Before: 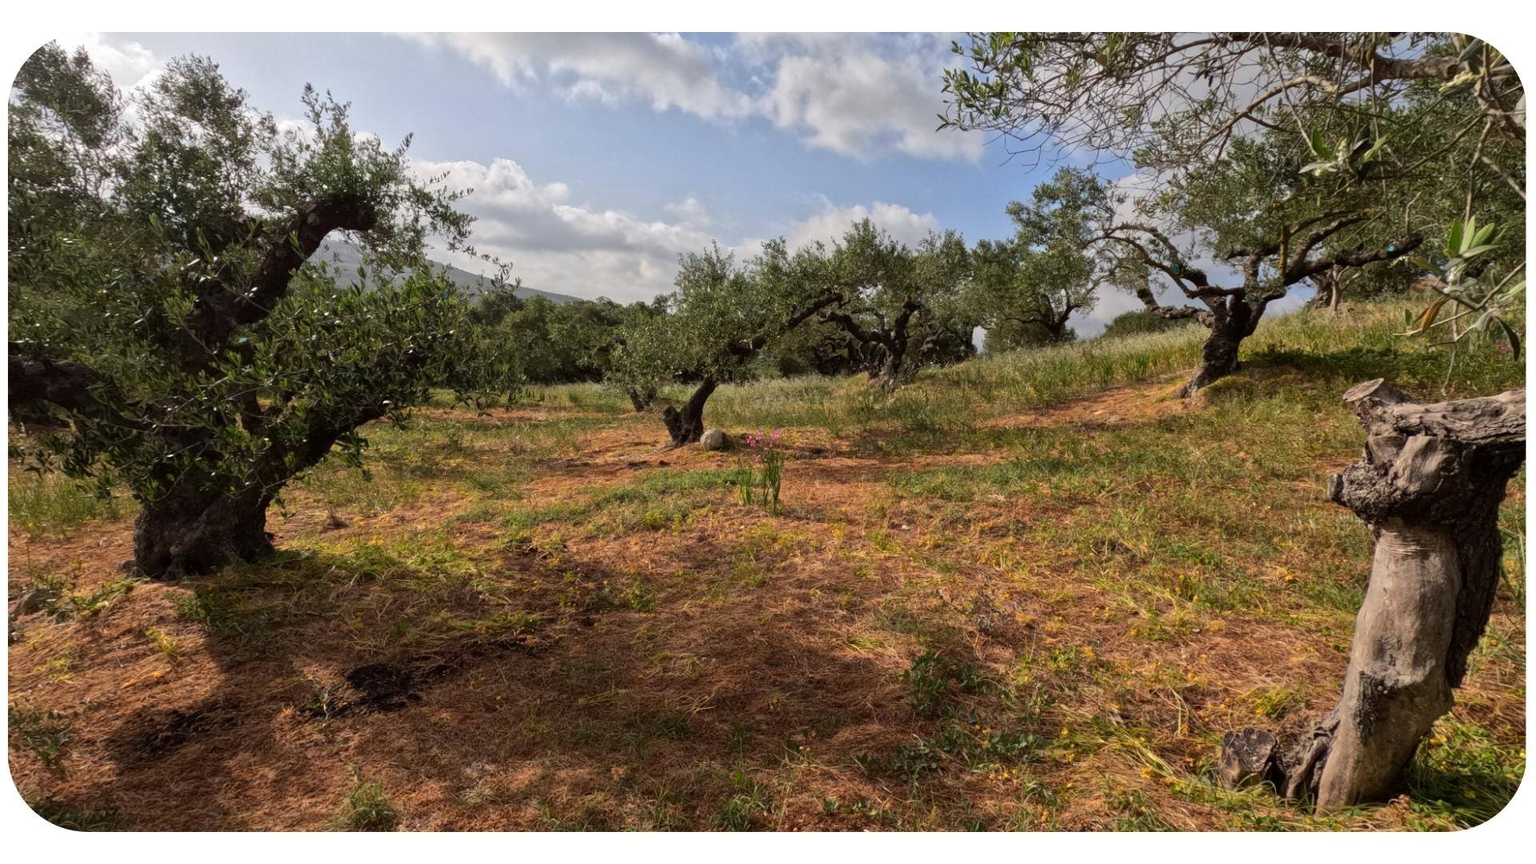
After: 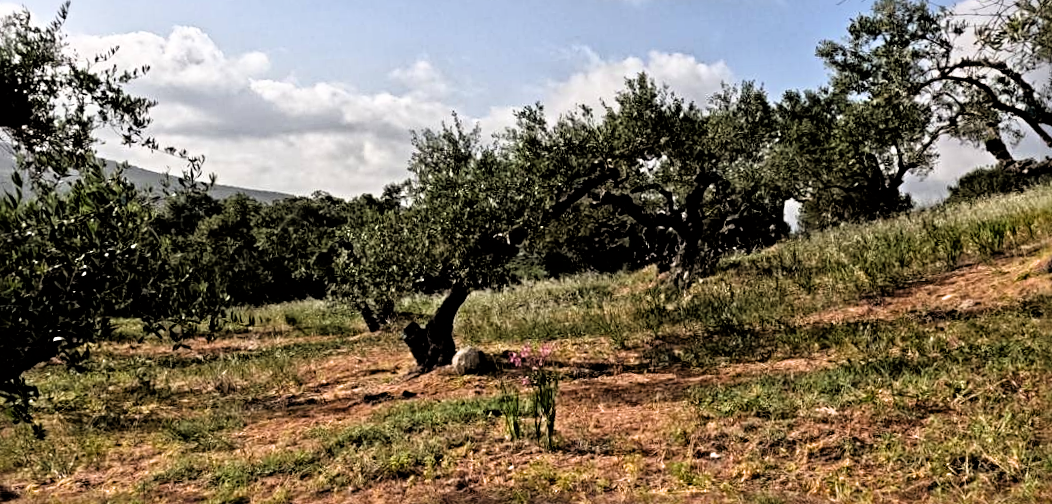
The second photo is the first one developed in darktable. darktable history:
sharpen: radius 4.883
crop: left 20.932%, top 15.471%, right 21.848%, bottom 34.081%
filmic rgb: black relative exposure -3.57 EV, white relative exposure 2.29 EV, hardness 3.41
rotate and perspective: rotation -3.52°, crop left 0.036, crop right 0.964, crop top 0.081, crop bottom 0.919
